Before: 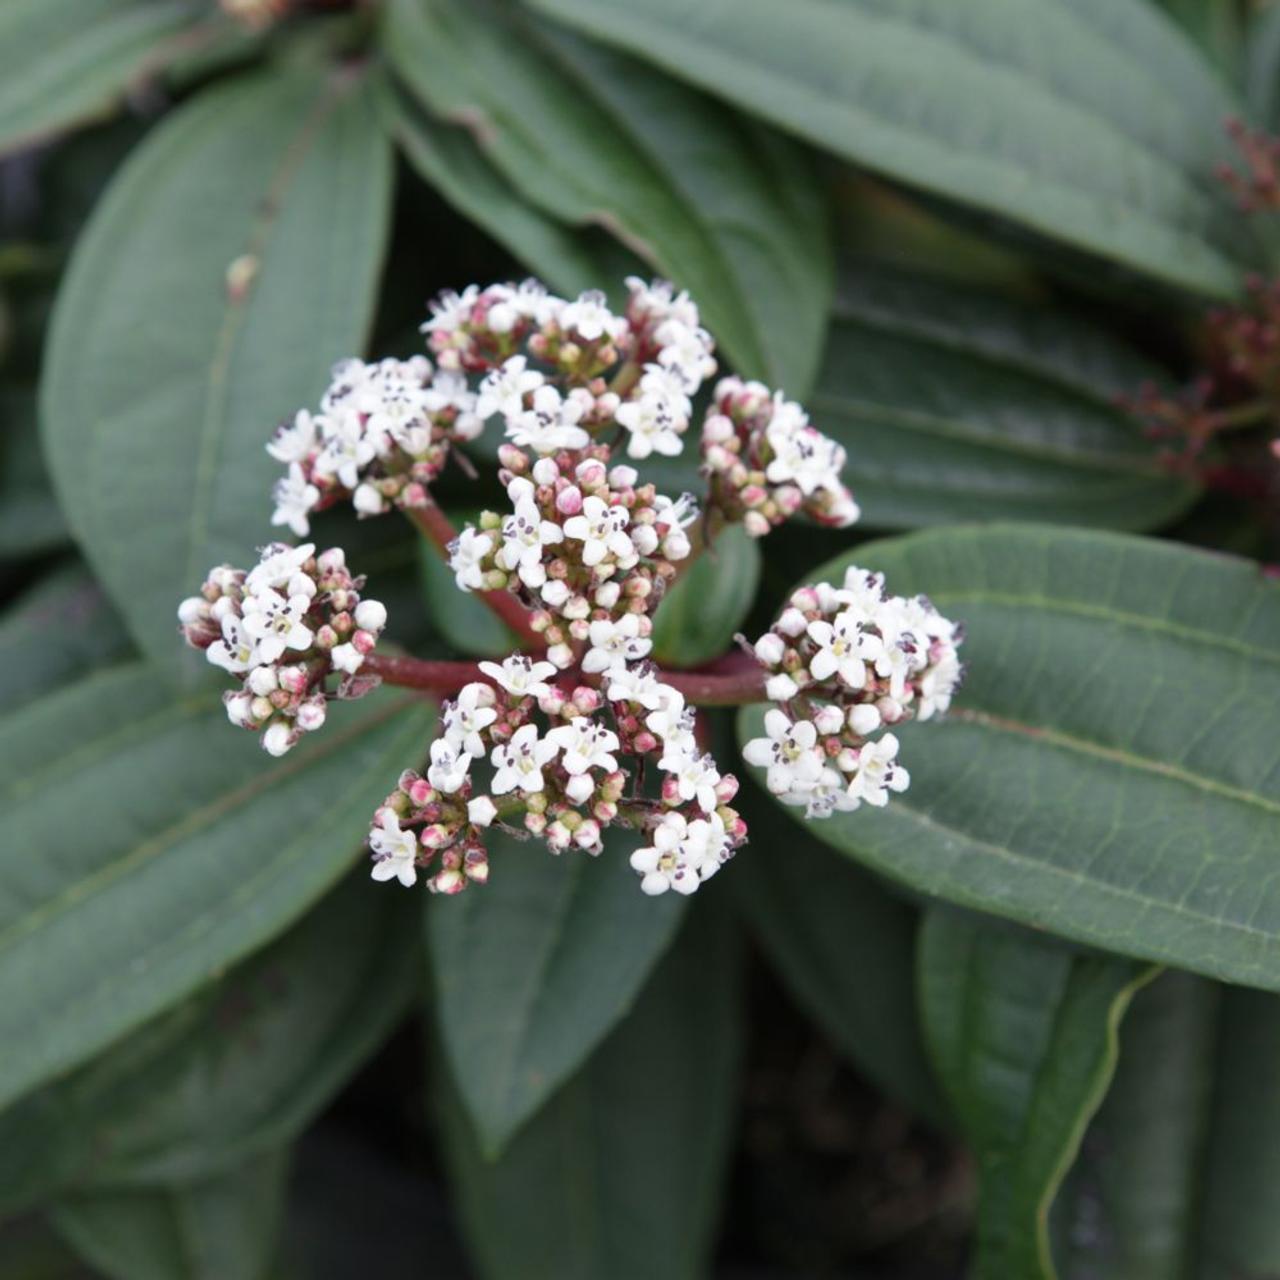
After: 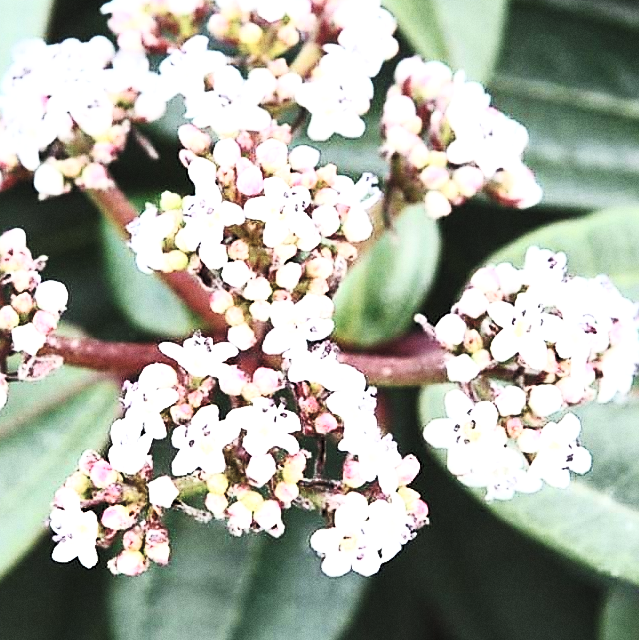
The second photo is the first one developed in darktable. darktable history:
sharpen: radius 1.4, amount 1.25, threshold 0.7
base curve: curves: ch0 [(0, 0) (0.028, 0.03) (0.121, 0.232) (0.46, 0.748) (0.859, 0.968) (1, 1)], preserve colors none
color balance rgb: perceptual saturation grading › global saturation 25%, global vibrance 10%
crop: left 25%, top 25%, right 25%, bottom 25%
local contrast: mode bilateral grid, contrast 20, coarseness 50, detail 132%, midtone range 0.2
contrast brightness saturation: contrast 0.57, brightness 0.57, saturation -0.34
grain: coarseness 0.09 ISO
